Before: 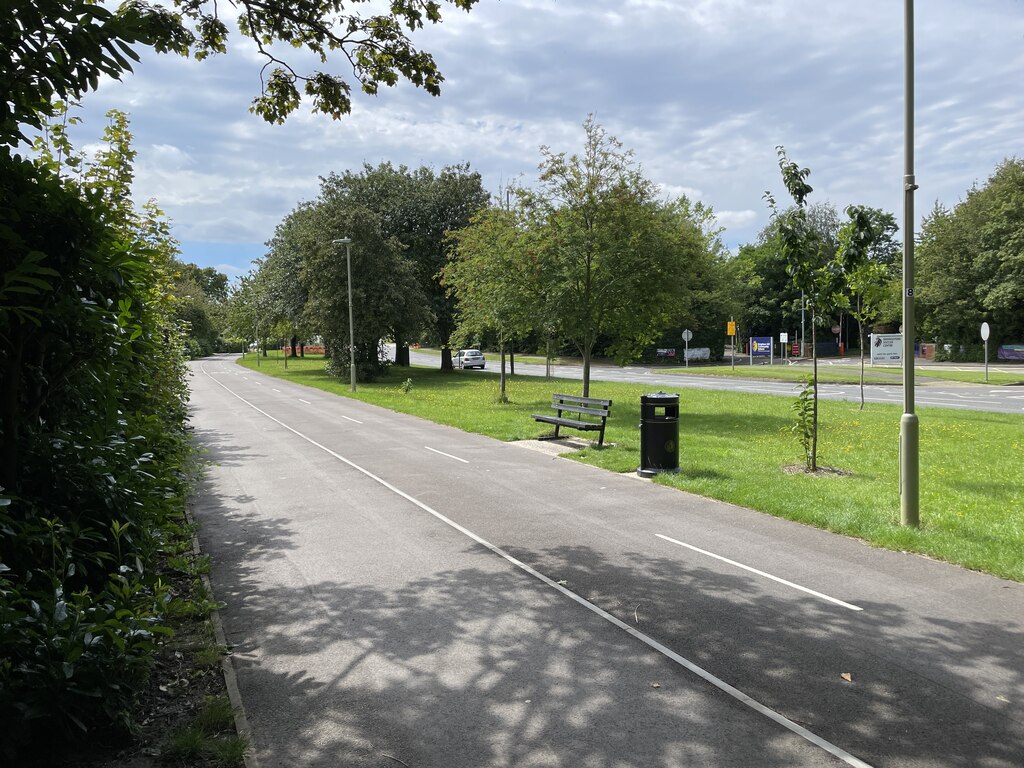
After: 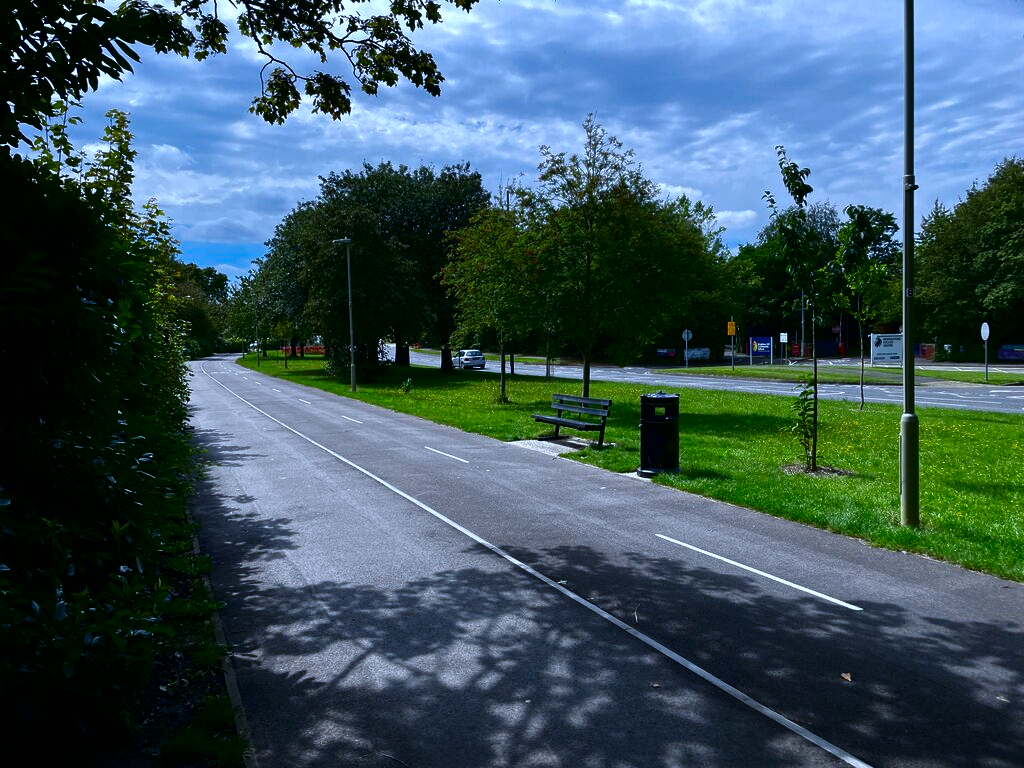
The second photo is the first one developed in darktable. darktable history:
contrast brightness saturation: contrast 0.09, brightness -0.59, saturation 0.17
white balance: red 0.948, green 1.02, blue 1.176
